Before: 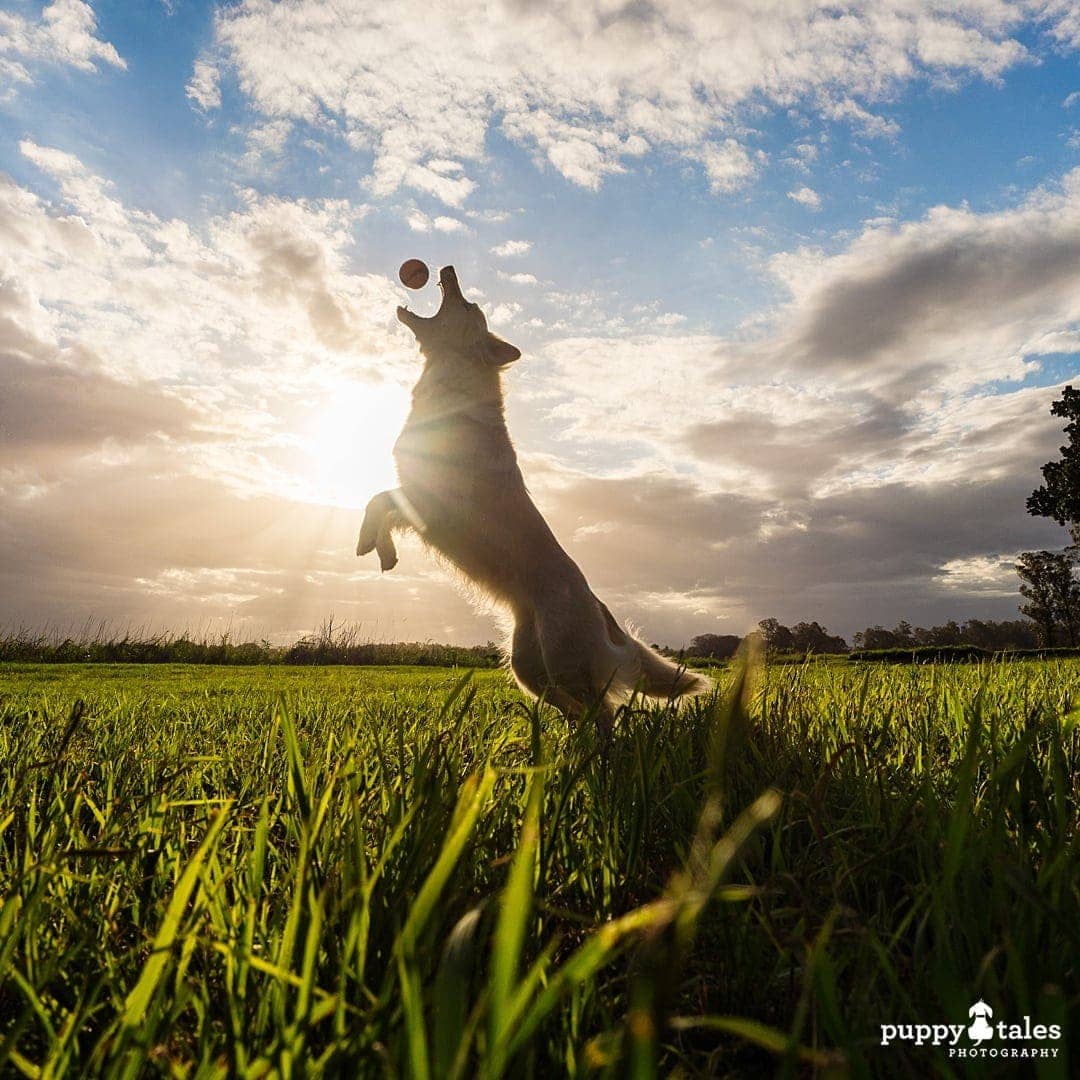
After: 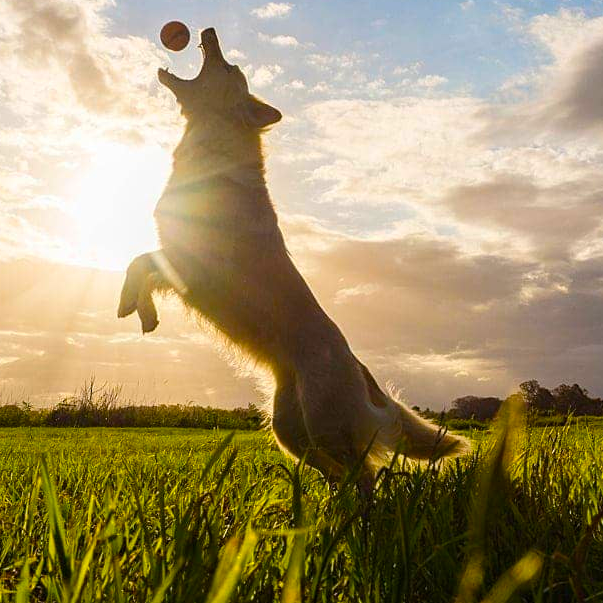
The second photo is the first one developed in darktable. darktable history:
crop and rotate: left 22.13%, top 22.054%, right 22.026%, bottom 22.102%
tone equalizer: on, module defaults
color balance rgb: linear chroma grading › global chroma 15%, perceptual saturation grading › global saturation 30%
